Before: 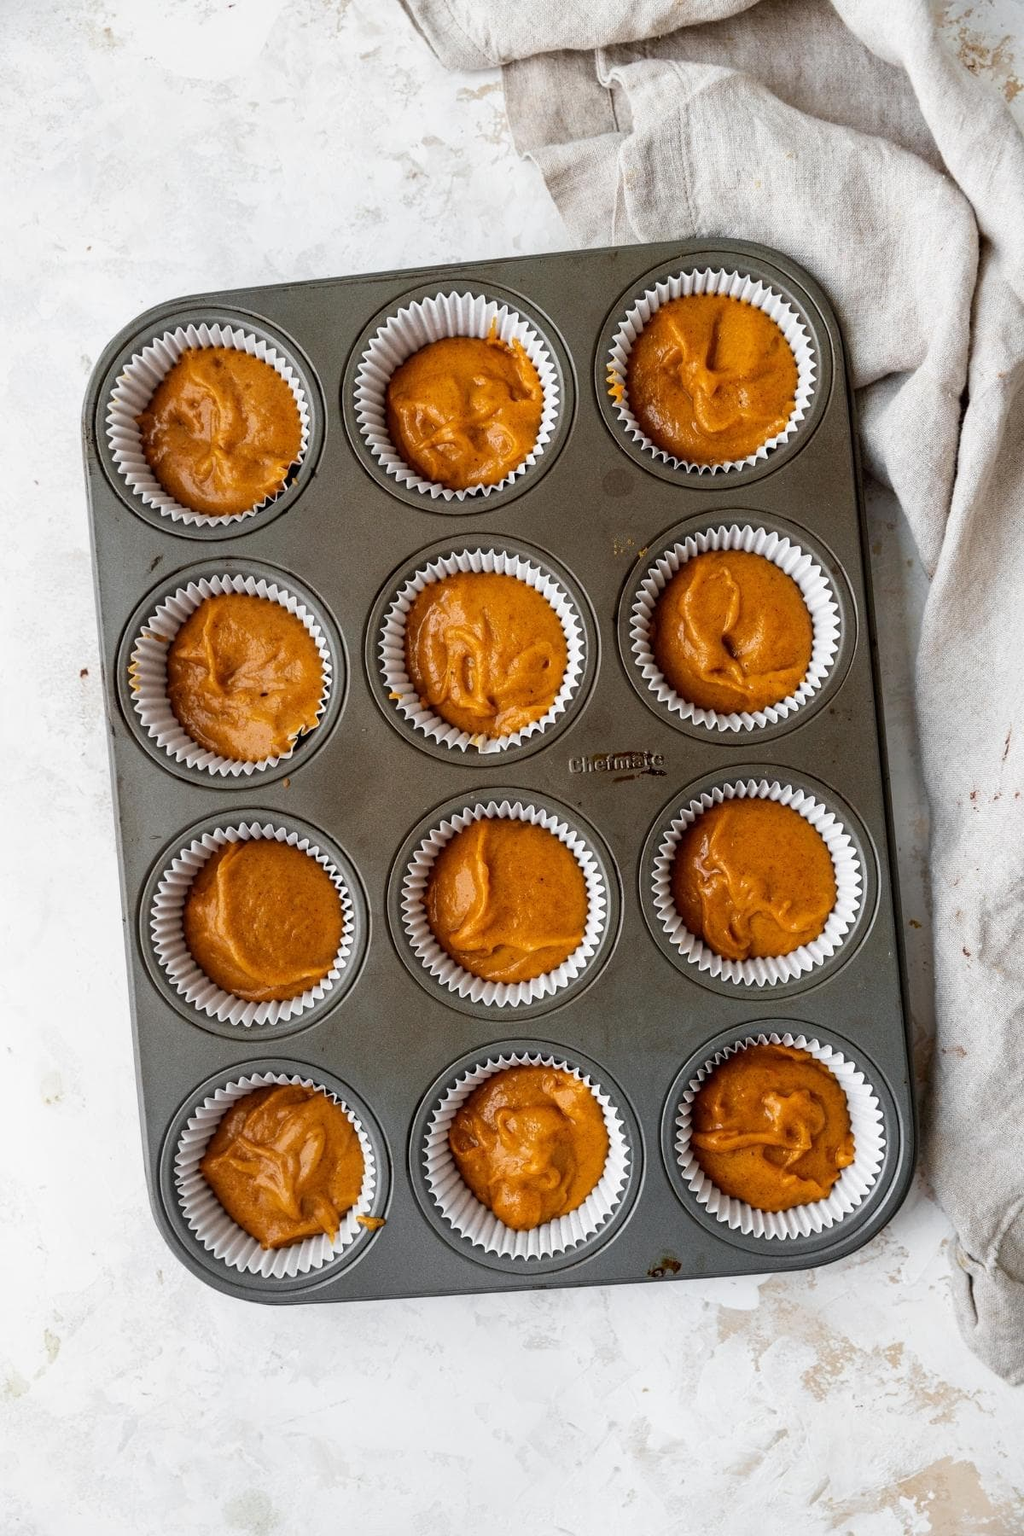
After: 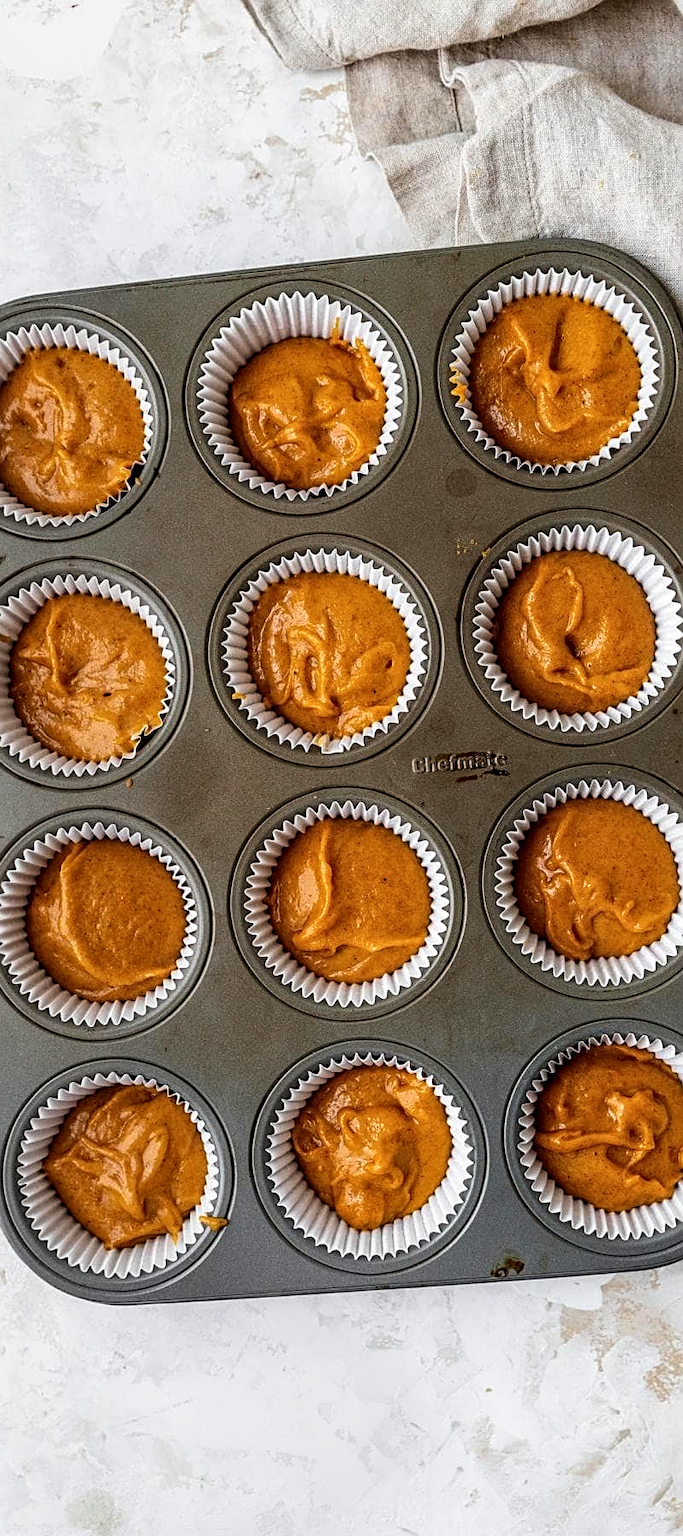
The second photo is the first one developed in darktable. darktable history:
sharpen: on, module defaults
crop: left 15.388%, right 17.81%
velvia: strength 21.48%
local contrast: detail 130%
